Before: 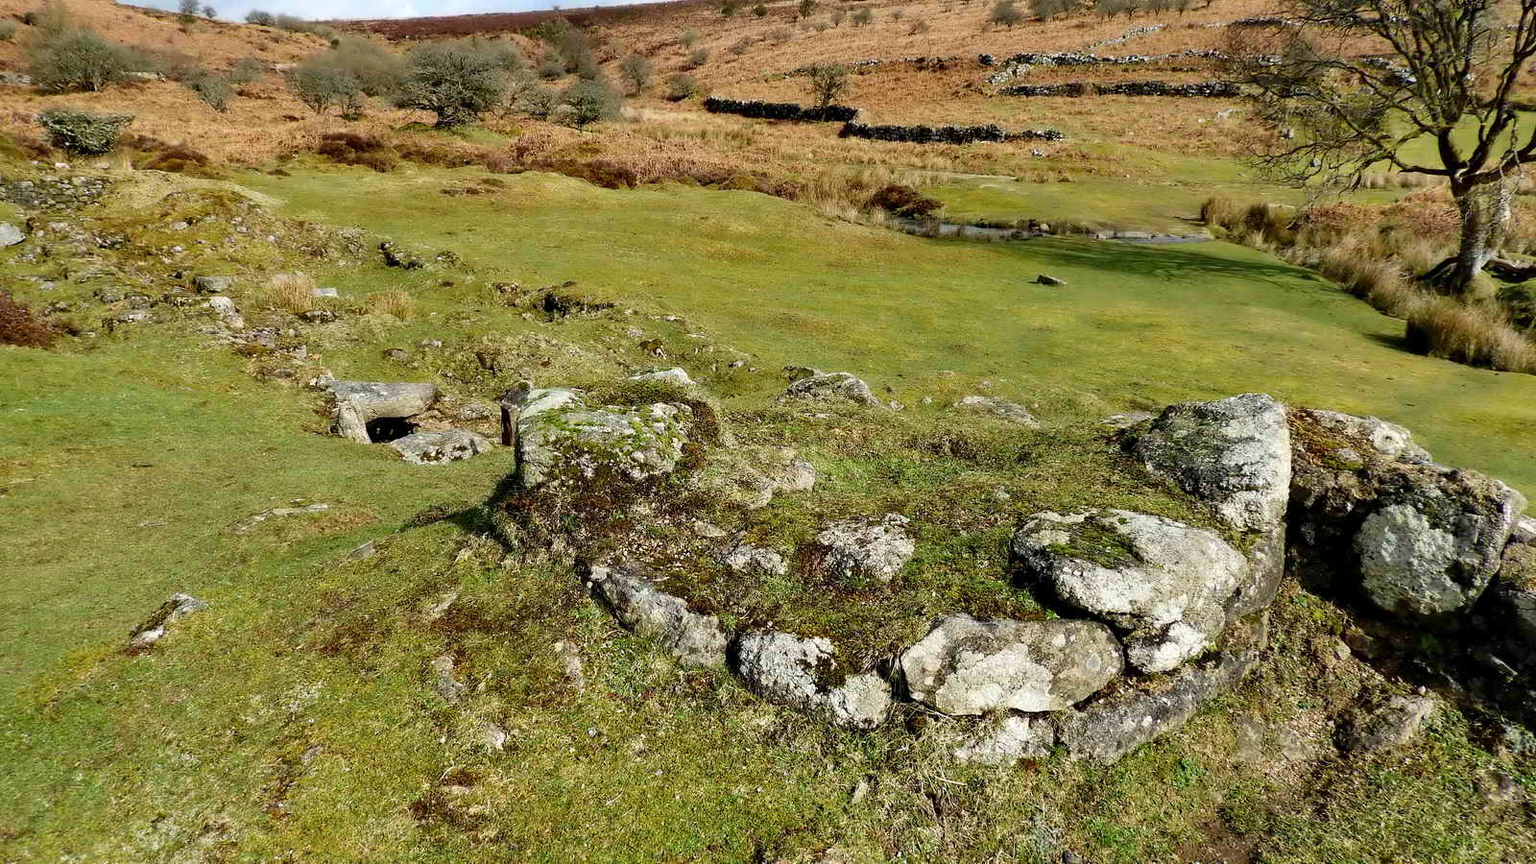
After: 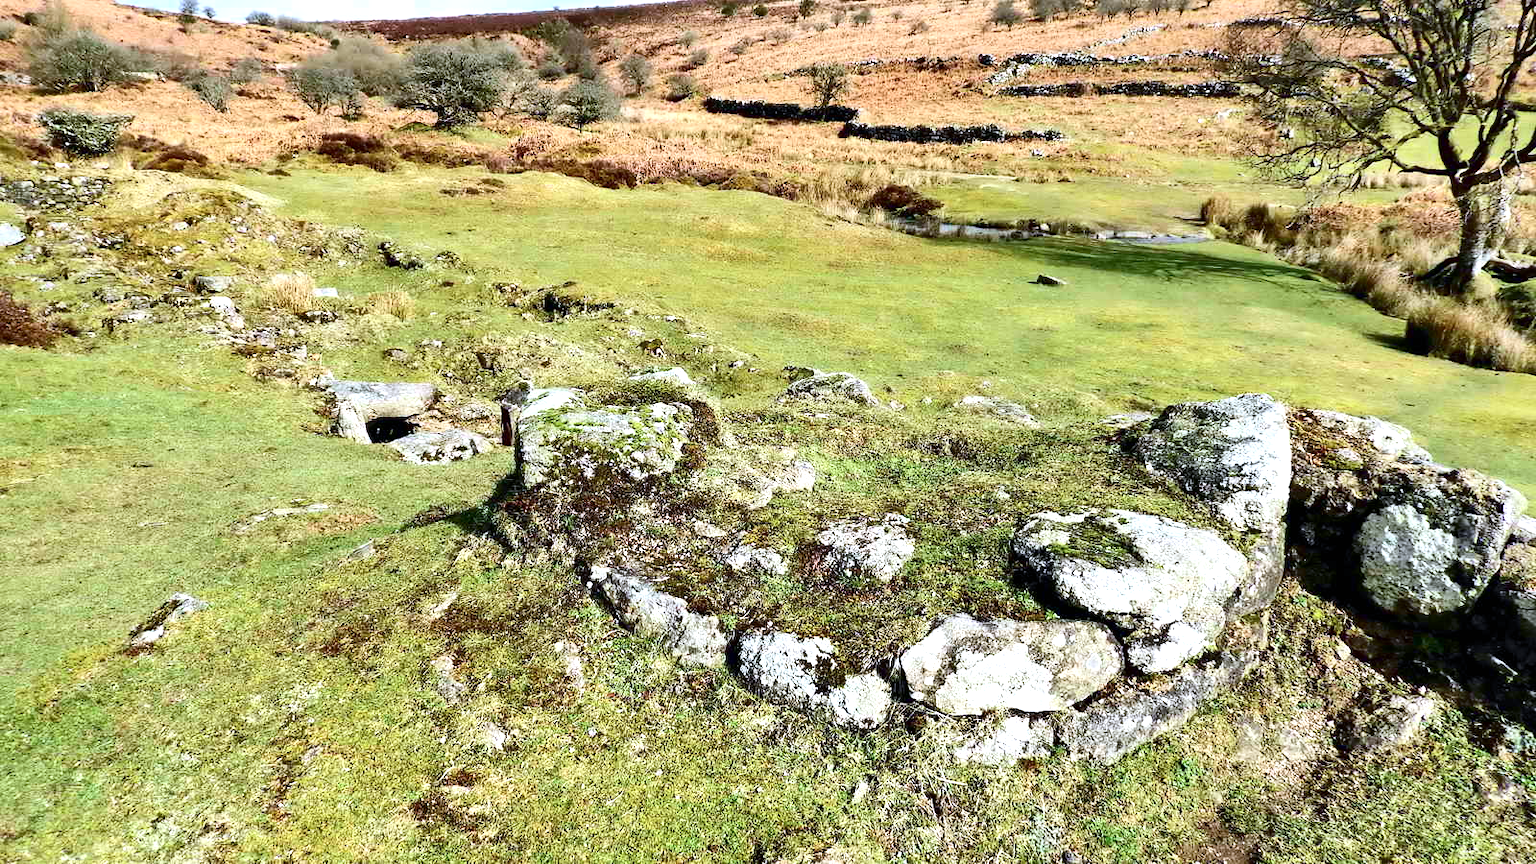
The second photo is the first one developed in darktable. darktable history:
color calibration: illuminant as shot in camera, x 0.37, y 0.382, temperature 4313.32 K
exposure: black level correction 0, exposure 0.9 EV, compensate highlight preservation false
shadows and highlights: shadows 32, highlights -32, soften with gaussian
contrast brightness saturation: contrast 0.22
